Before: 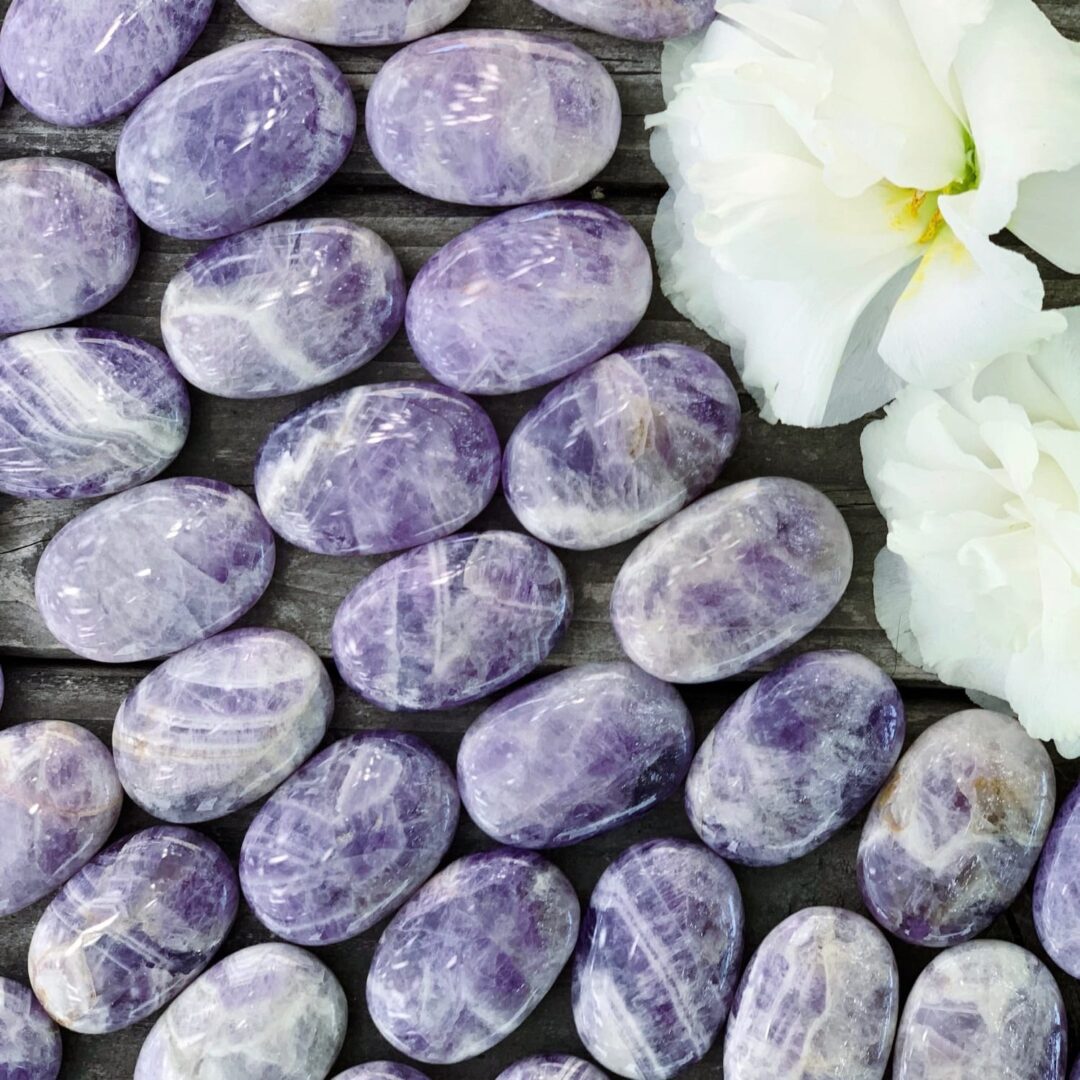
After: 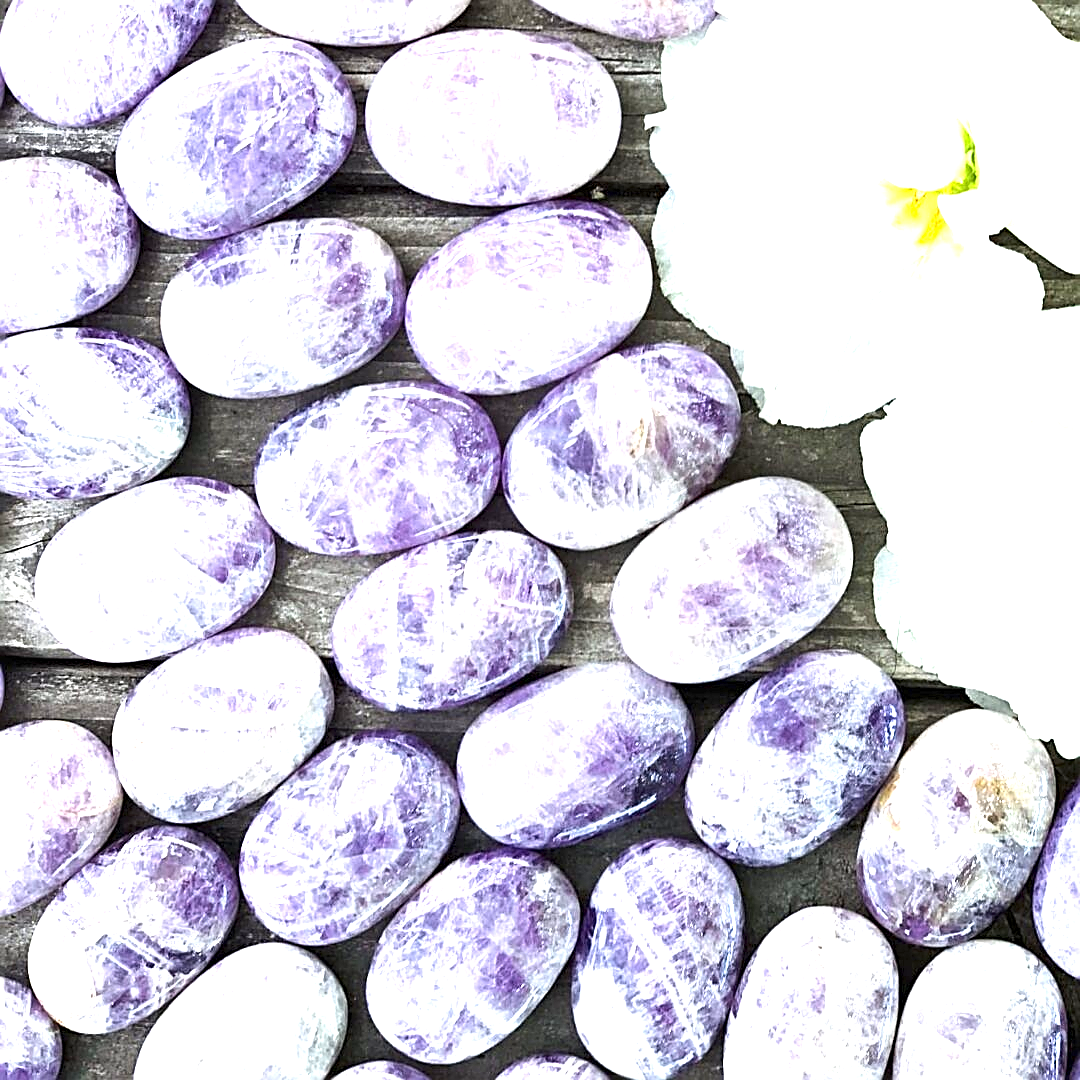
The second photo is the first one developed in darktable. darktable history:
sharpen: amount 0.996
exposure: black level correction 0, exposure 1.662 EV, compensate highlight preservation false
